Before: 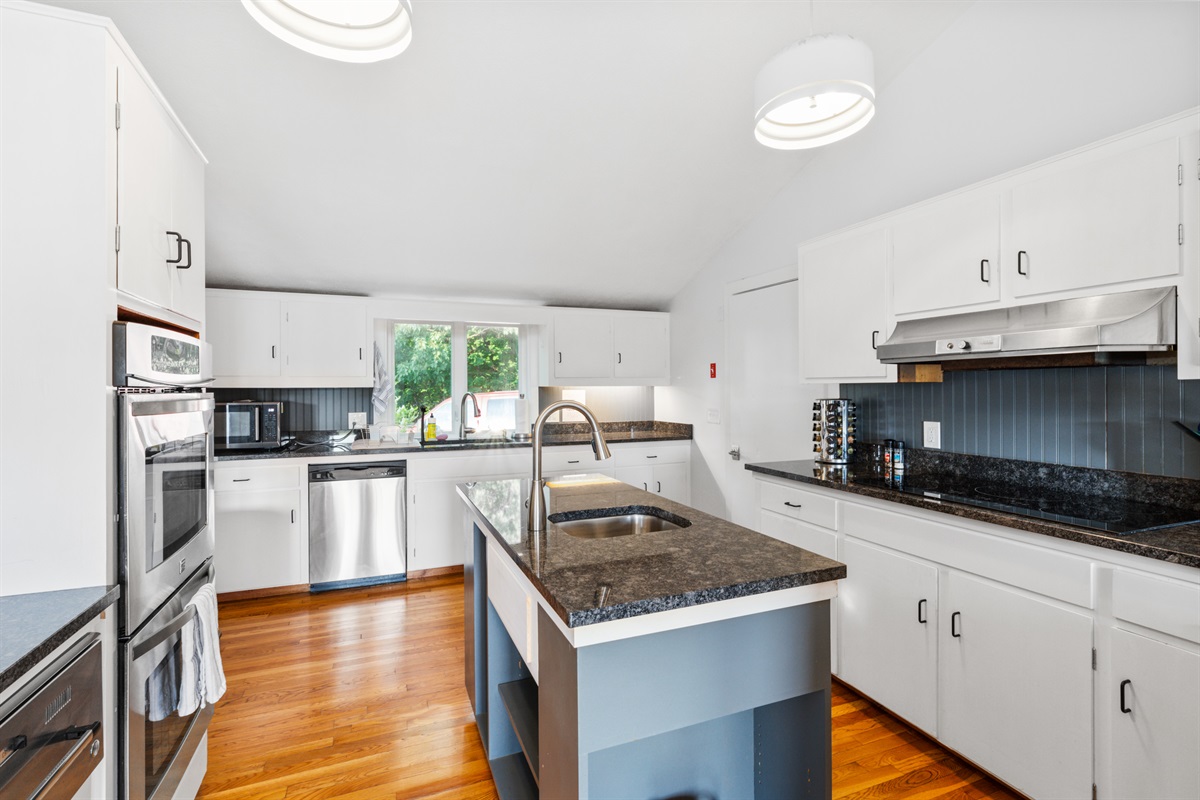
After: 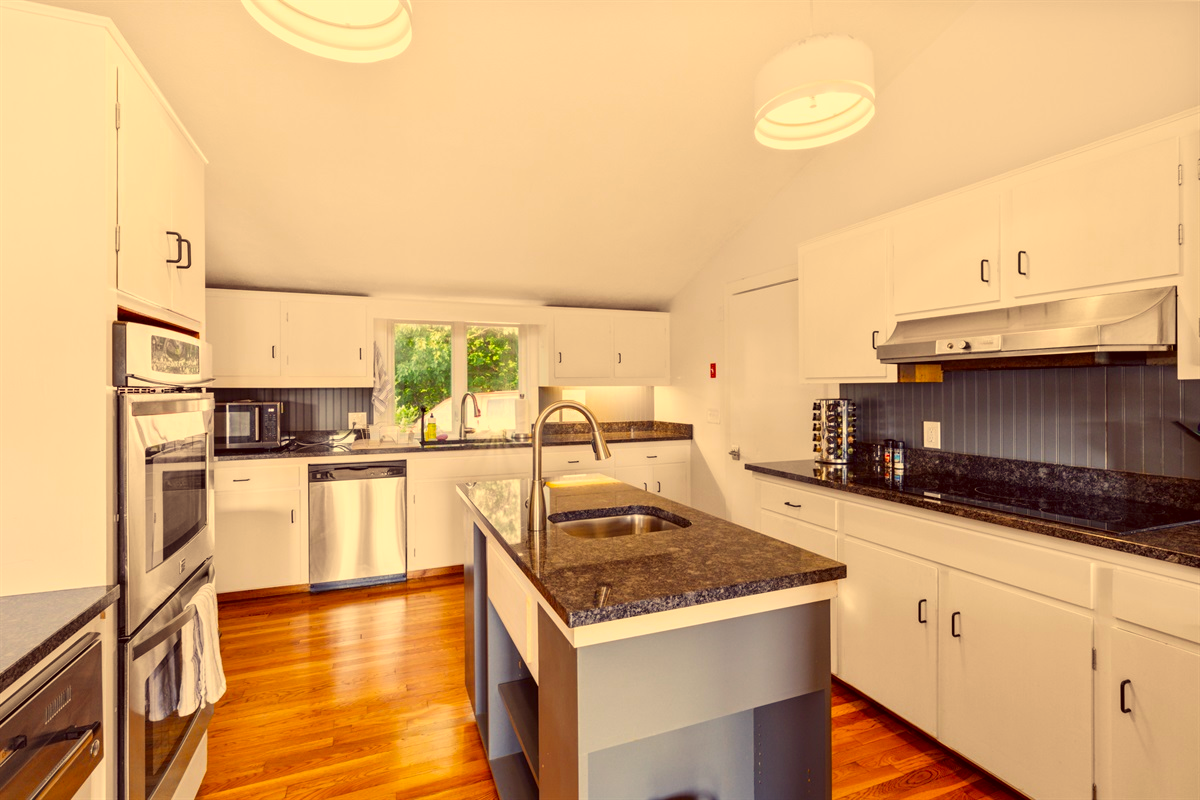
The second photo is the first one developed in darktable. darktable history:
color balance rgb: perceptual saturation grading › global saturation 20%, global vibrance 20%
color correction: highlights a* 10.12, highlights b* 39.04, shadows a* 14.62, shadows b* 3.37
